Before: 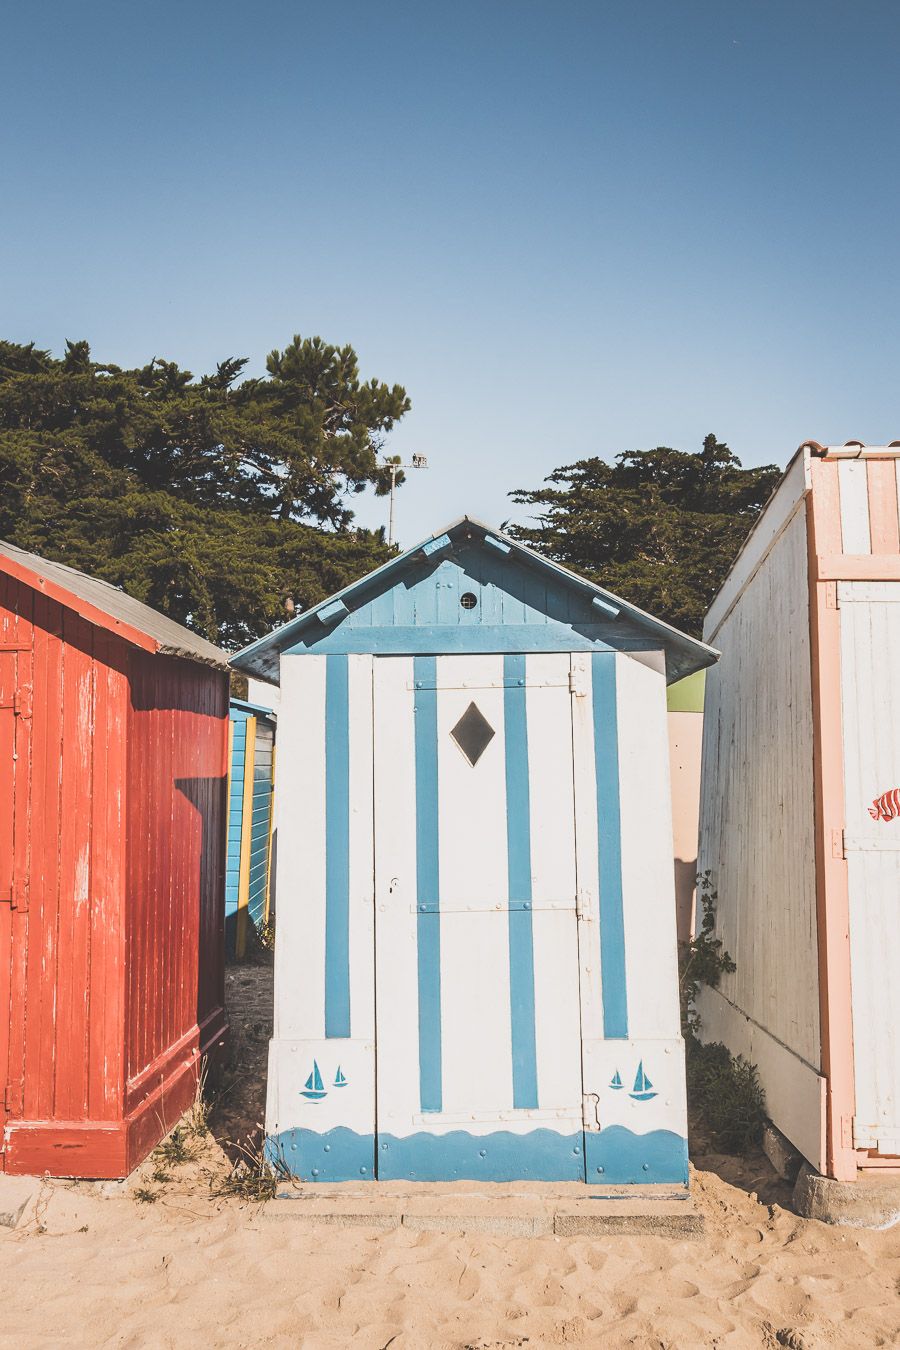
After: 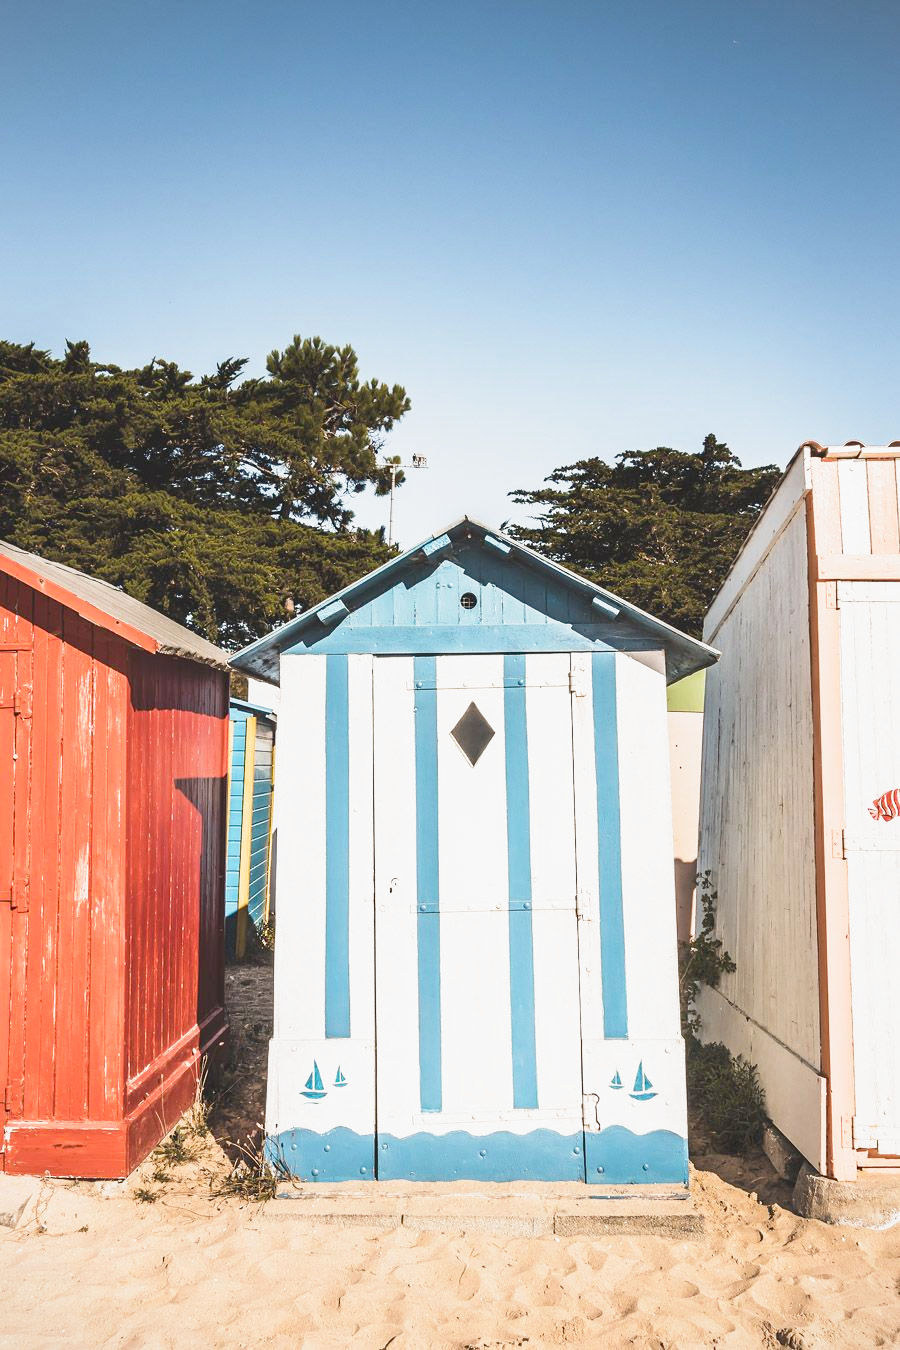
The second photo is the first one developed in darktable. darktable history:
exposure: black level correction 0.003, exposure 0.387 EV, compensate exposure bias true, compensate highlight preservation false
filmic rgb: black relative exposure -12.66 EV, white relative exposure 2.8 EV, target black luminance 0%, hardness 8.53, latitude 70.51%, contrast 1.133, shadows ↔ highlights balance -0.988%, preserve chrominance no, color science v5 (2021), contrast in shadows safe, contrast in highlights safe
vignetting: fall-off start 100.55%, brightness -0.178, saturation -0.303
